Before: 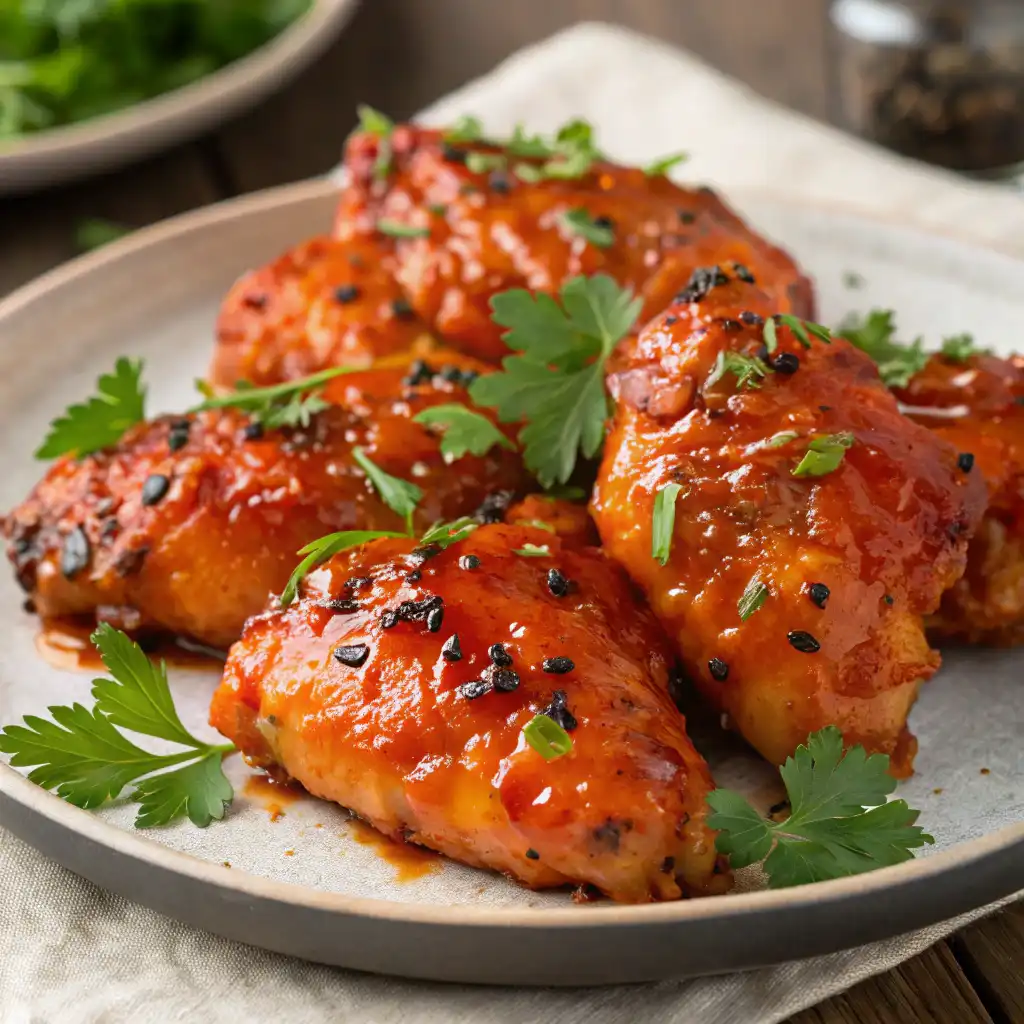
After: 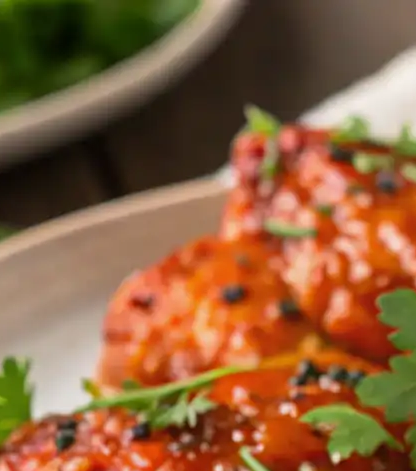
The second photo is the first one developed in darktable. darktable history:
crop and rotate: left 11.05%, top 0.085%, right 48.317%, bottom 53.846%
